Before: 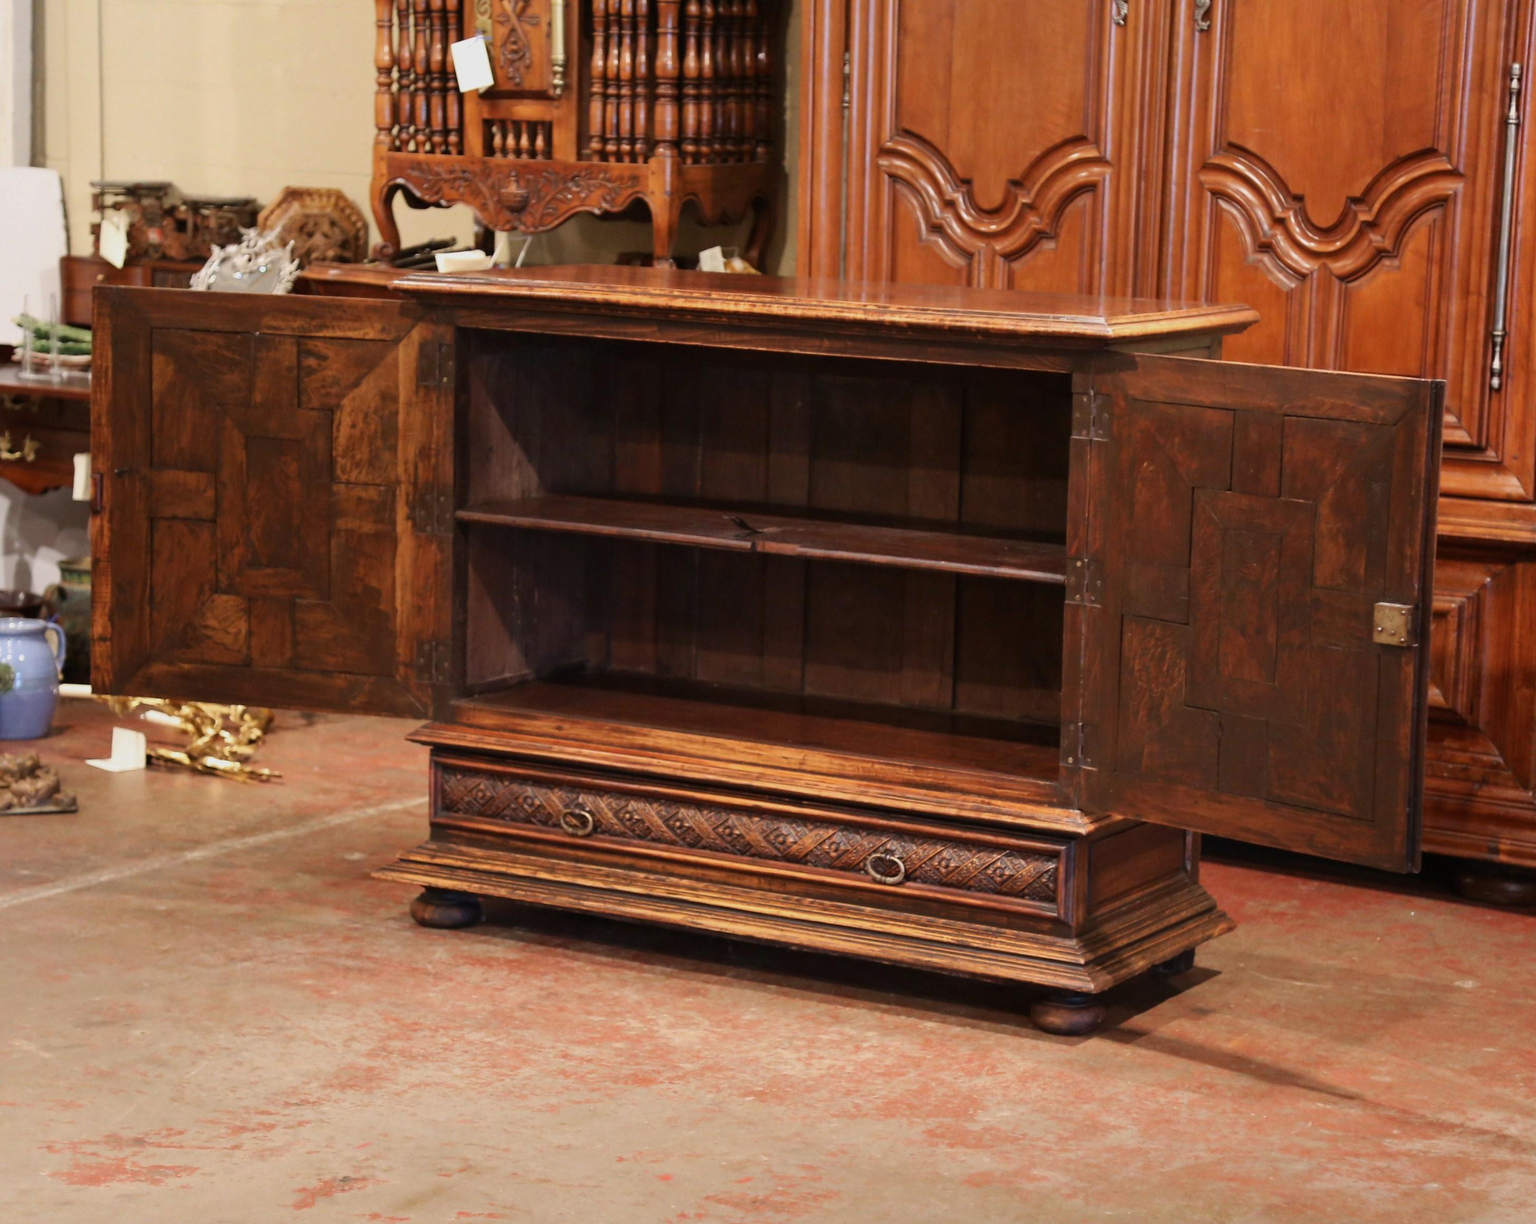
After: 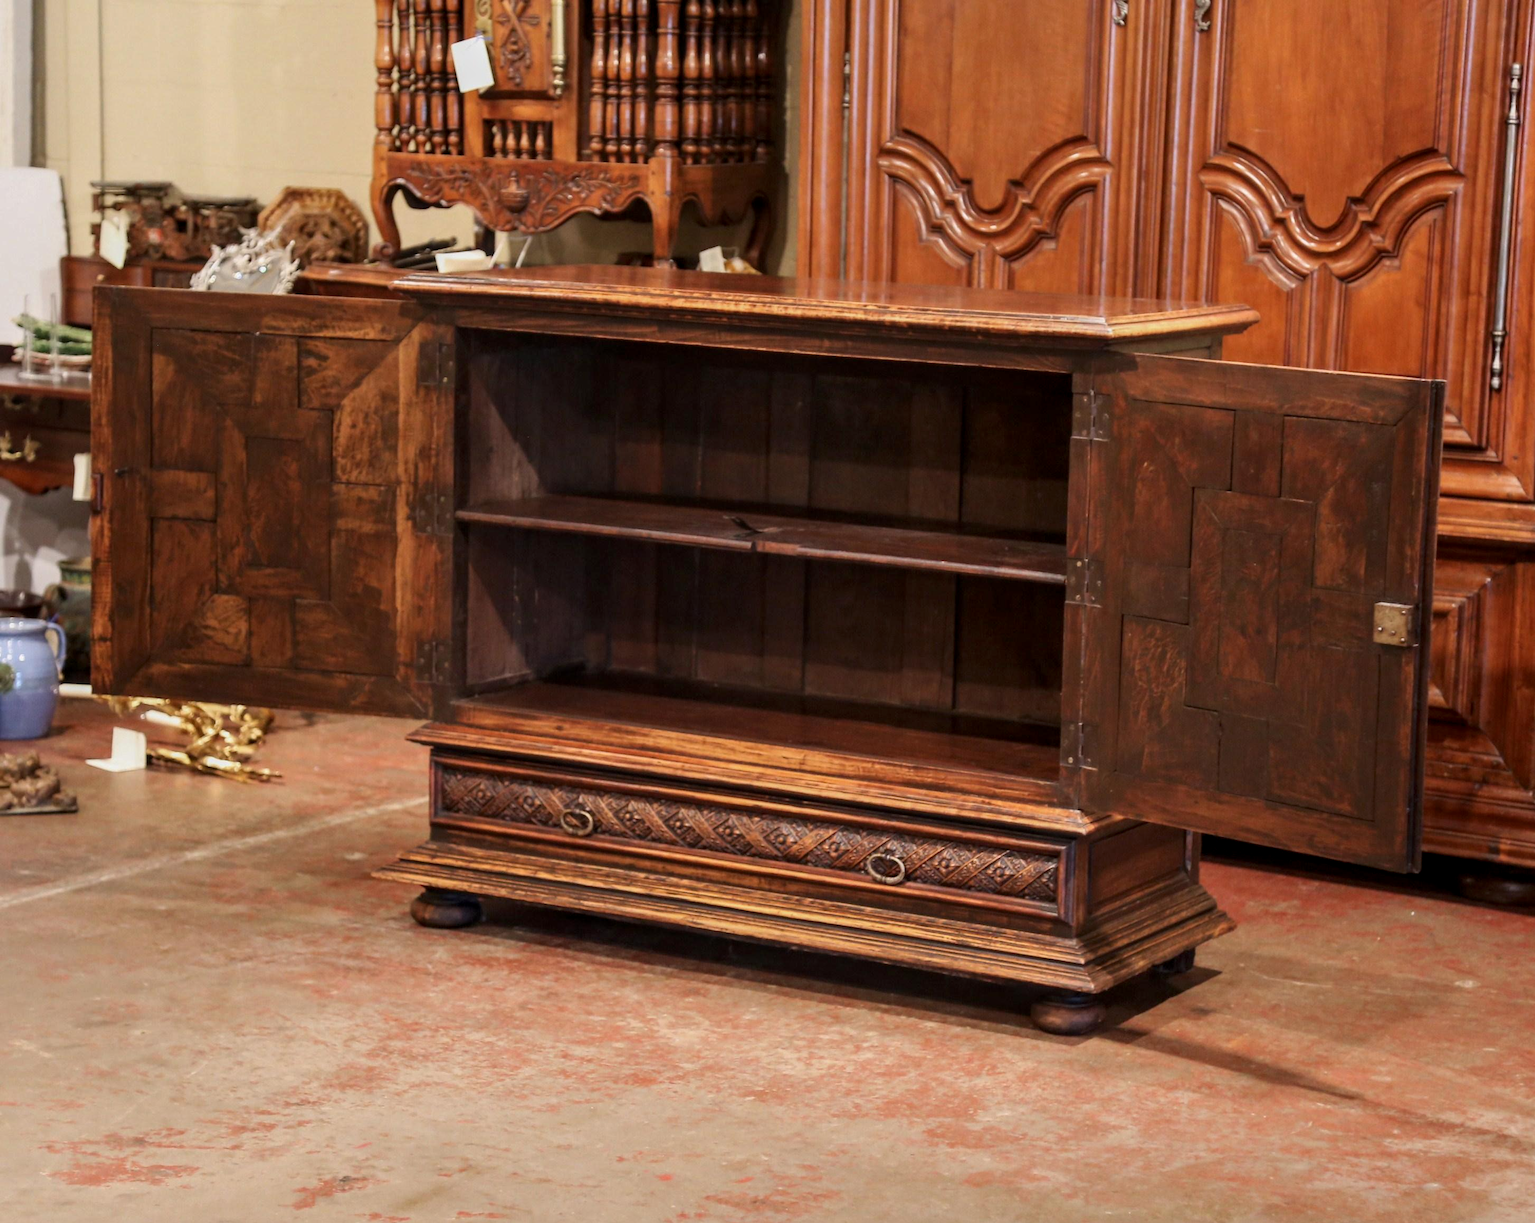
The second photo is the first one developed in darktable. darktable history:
local contrast: on, module defaults
tone equalizer: smoothing diameter 2.03%, edges refinement/feathering 20.88, mask exposure compensation -1.57 EV, filter diffusion 5
